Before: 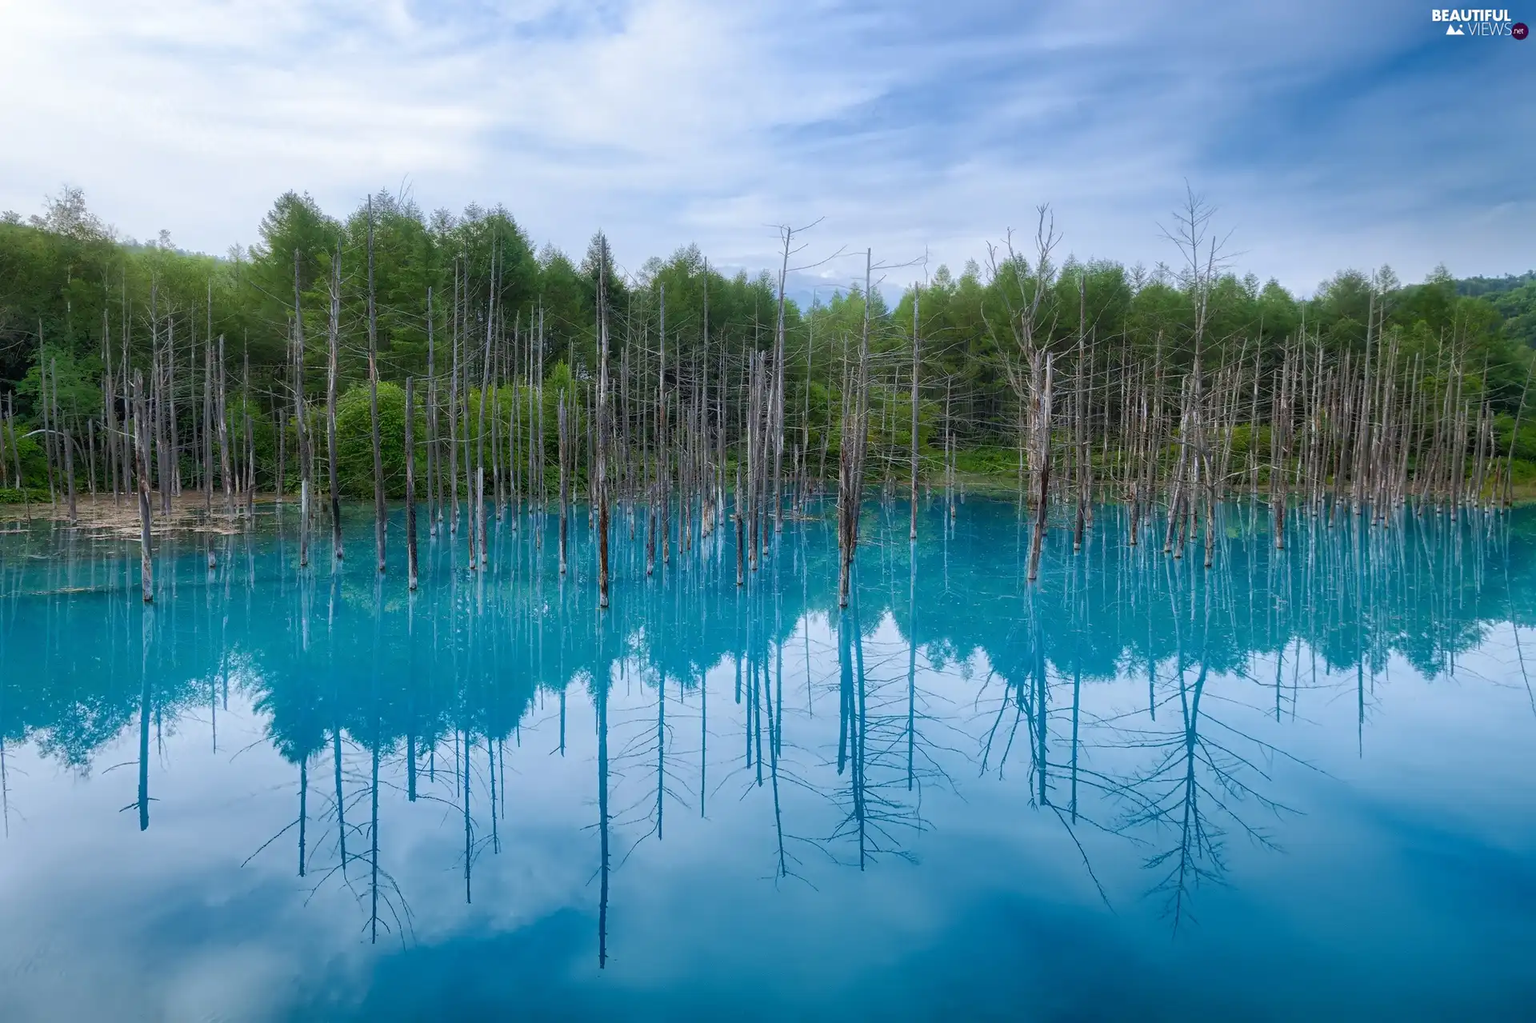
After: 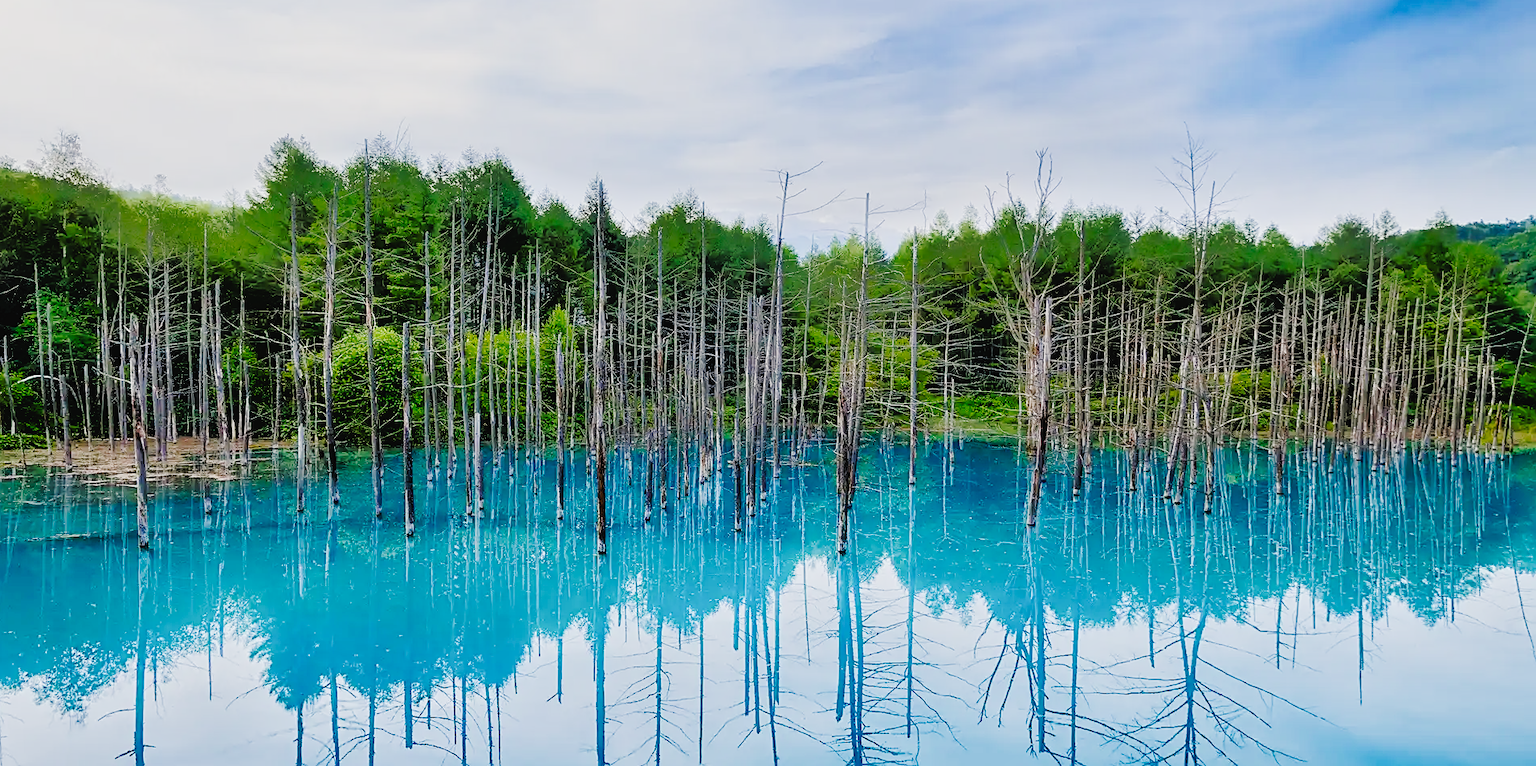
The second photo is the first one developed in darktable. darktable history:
crop: left 0.314%, top 5.484%, bottom 19.794%
color balance rgb: highlights gain › chroma 2.049%, highlights gain › hue 63.09°, perceptual saturation grading › global saturation 20%, perceptual saturation grading › highlights -49.676%, perceptual saturation grading › shadows 26.179%, global vibrance 20%
tone equalizer: -7 EV -0.629 EV, -6 EV 0.963 EV, -5 EV -0.477 EV, -4 EV 0.399 EV, -3 EV 0.431 EV, -2 EV 0.176 EV, -1 EV -0.147 EV, +0 EV -0.385 EV
filmic rgb: black relative exposure -5.07 EV, white relative exposure 3.55 EV, hardness 3.18, contrast 1.203, highlights saturation mix -49.74%
sharpen: on, module defaults
tone curve: curves: ch0 [(0, 0.023) (0.103, 0.087) (0.277, 0.28) (0.438, 0.547) (0.546, 0.678) (0.735, 0.843) (0.994, 1)]; ch1 [(0, 0) (0.371, 0.261) (0.465, 0.42) (0.488, 0.477) (0.512, 0.513) (0.542, 0.581) (0.574, 0.647) (0.636, 0.747) (1, 1)]; ch2 [(0, 0) (0.369, 0.388) (0.449, 0.431) (0.478, 0.471) (0.516, 0.517) (0.575, 0.642) (0.649, 0.726) (1, 1)], preserve colors none
